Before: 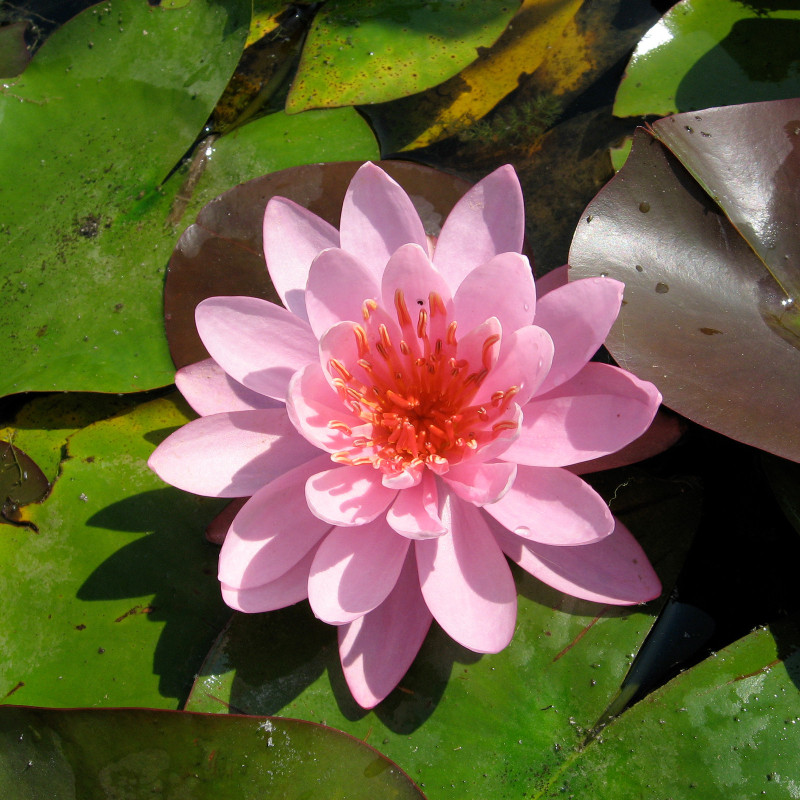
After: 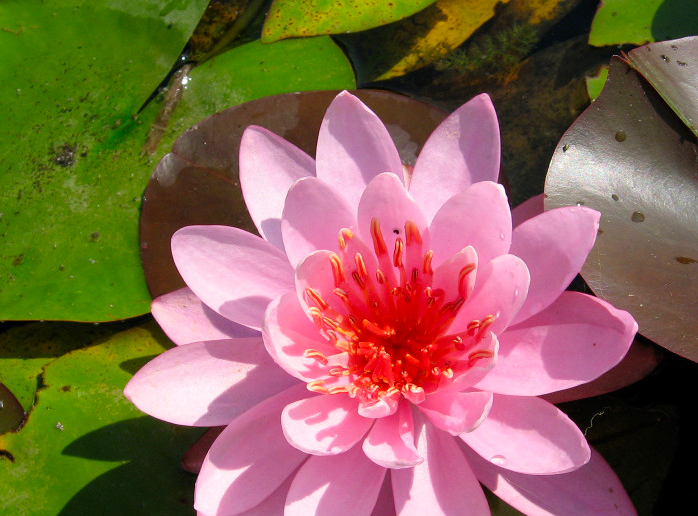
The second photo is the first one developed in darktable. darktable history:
crop: left 3.015%, top 8.969%, right 9.647%, bottom 26.457%
contrast brightness saturation: saturation 0.18
